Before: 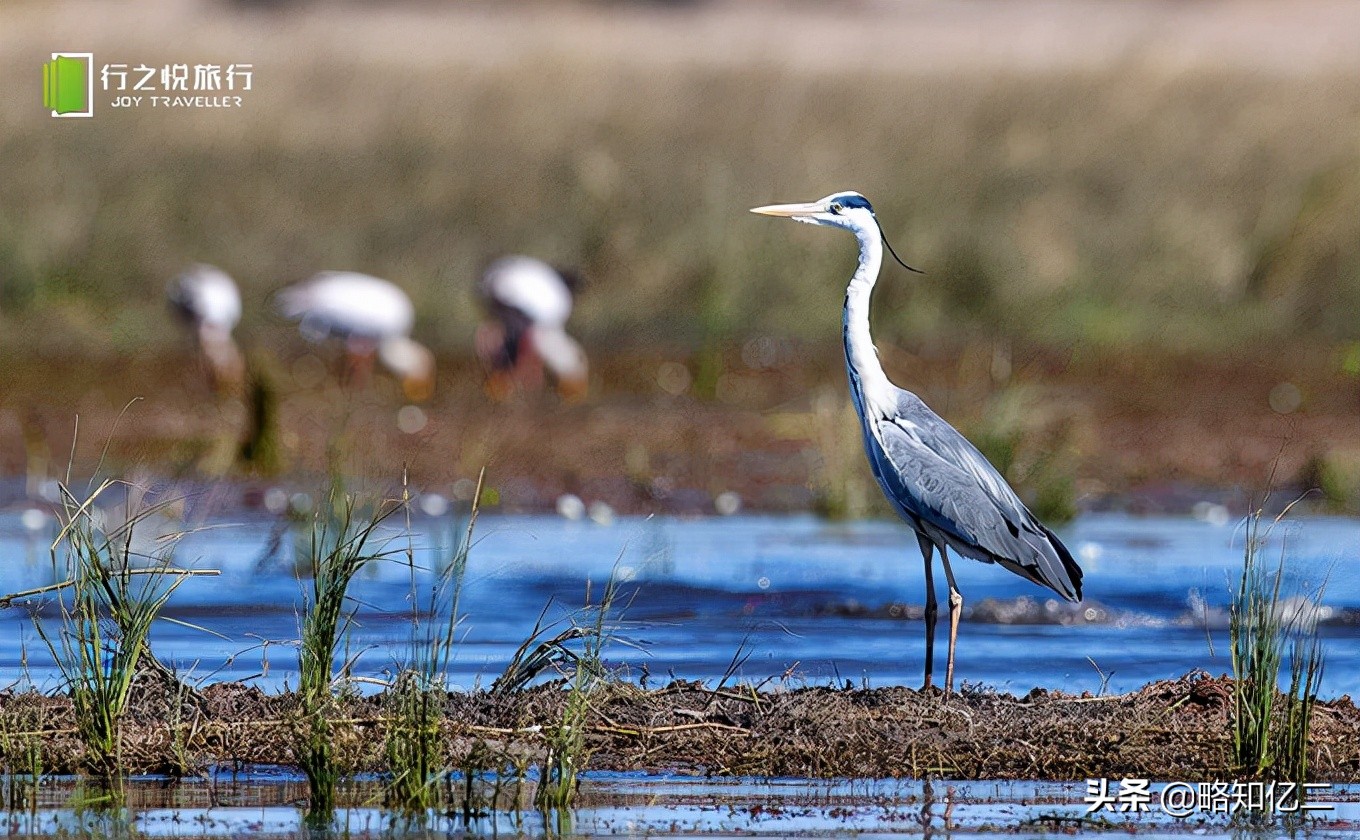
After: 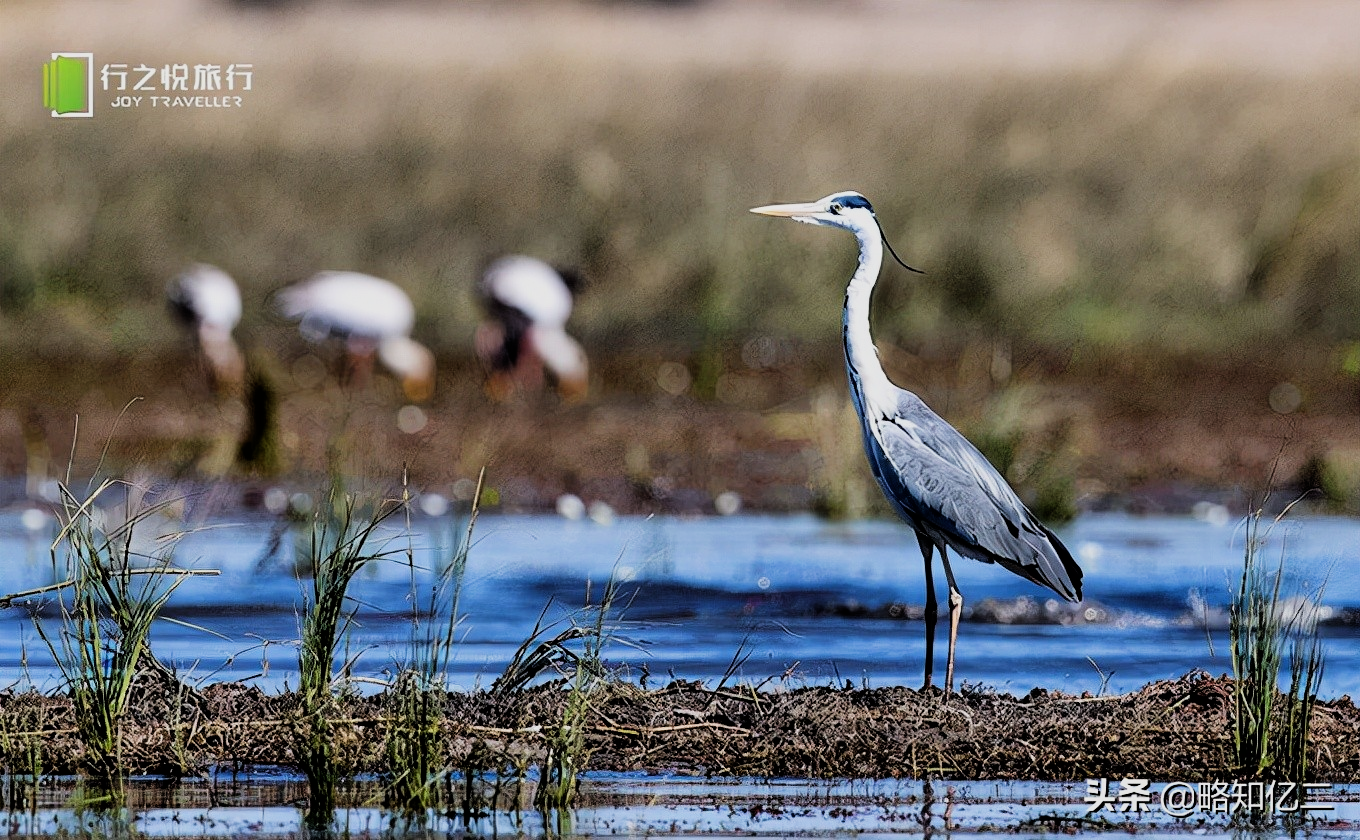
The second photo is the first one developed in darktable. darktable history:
tone equalizer: -7 EV 0.207 EV, -6 EV 0.13 EV, -5 EV 0.099 EV, -4 EV 0.076 EV, -2 EV -0.021 EV, -1 EV -0.041 EV, +0 EV -0.049 EV, smoothing diameter 24.82%, edges refinement/feathering 11, preserve details guided filter
filmic rgb: black relative exposure -5.06 EV, white relative exposure 3.97 EV, hardness 2.9, contrast 1.399, highlights saturation mix -20.83%
